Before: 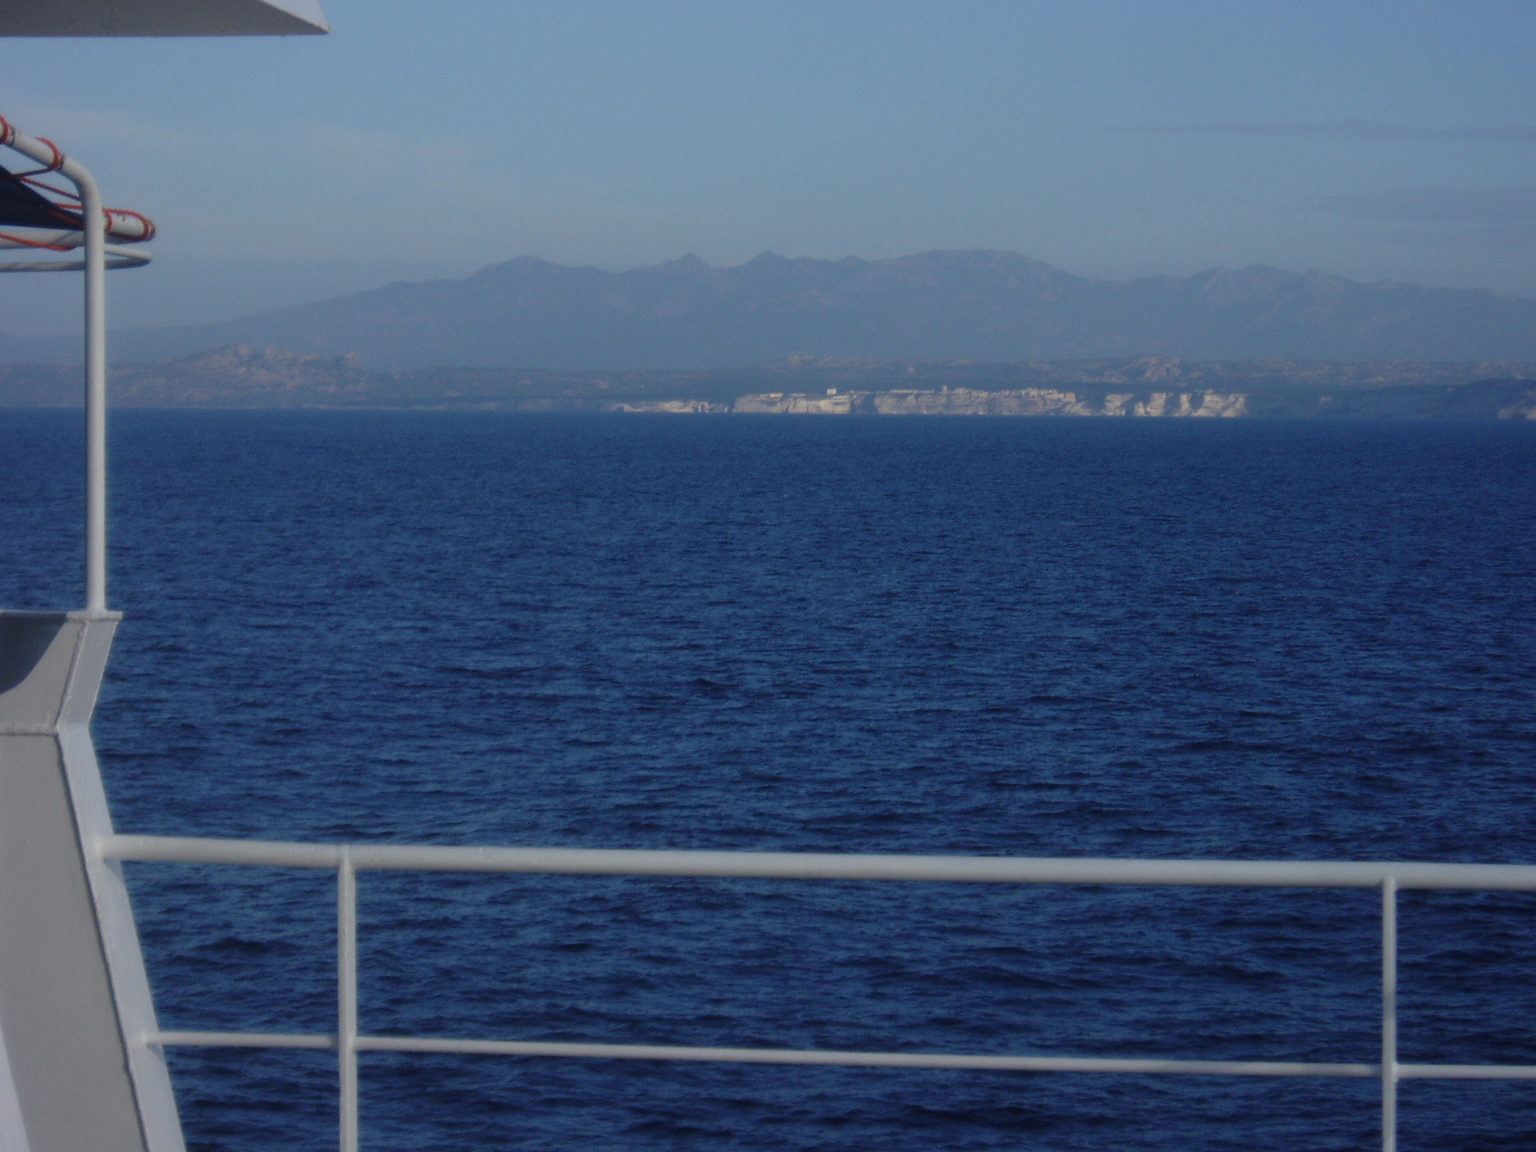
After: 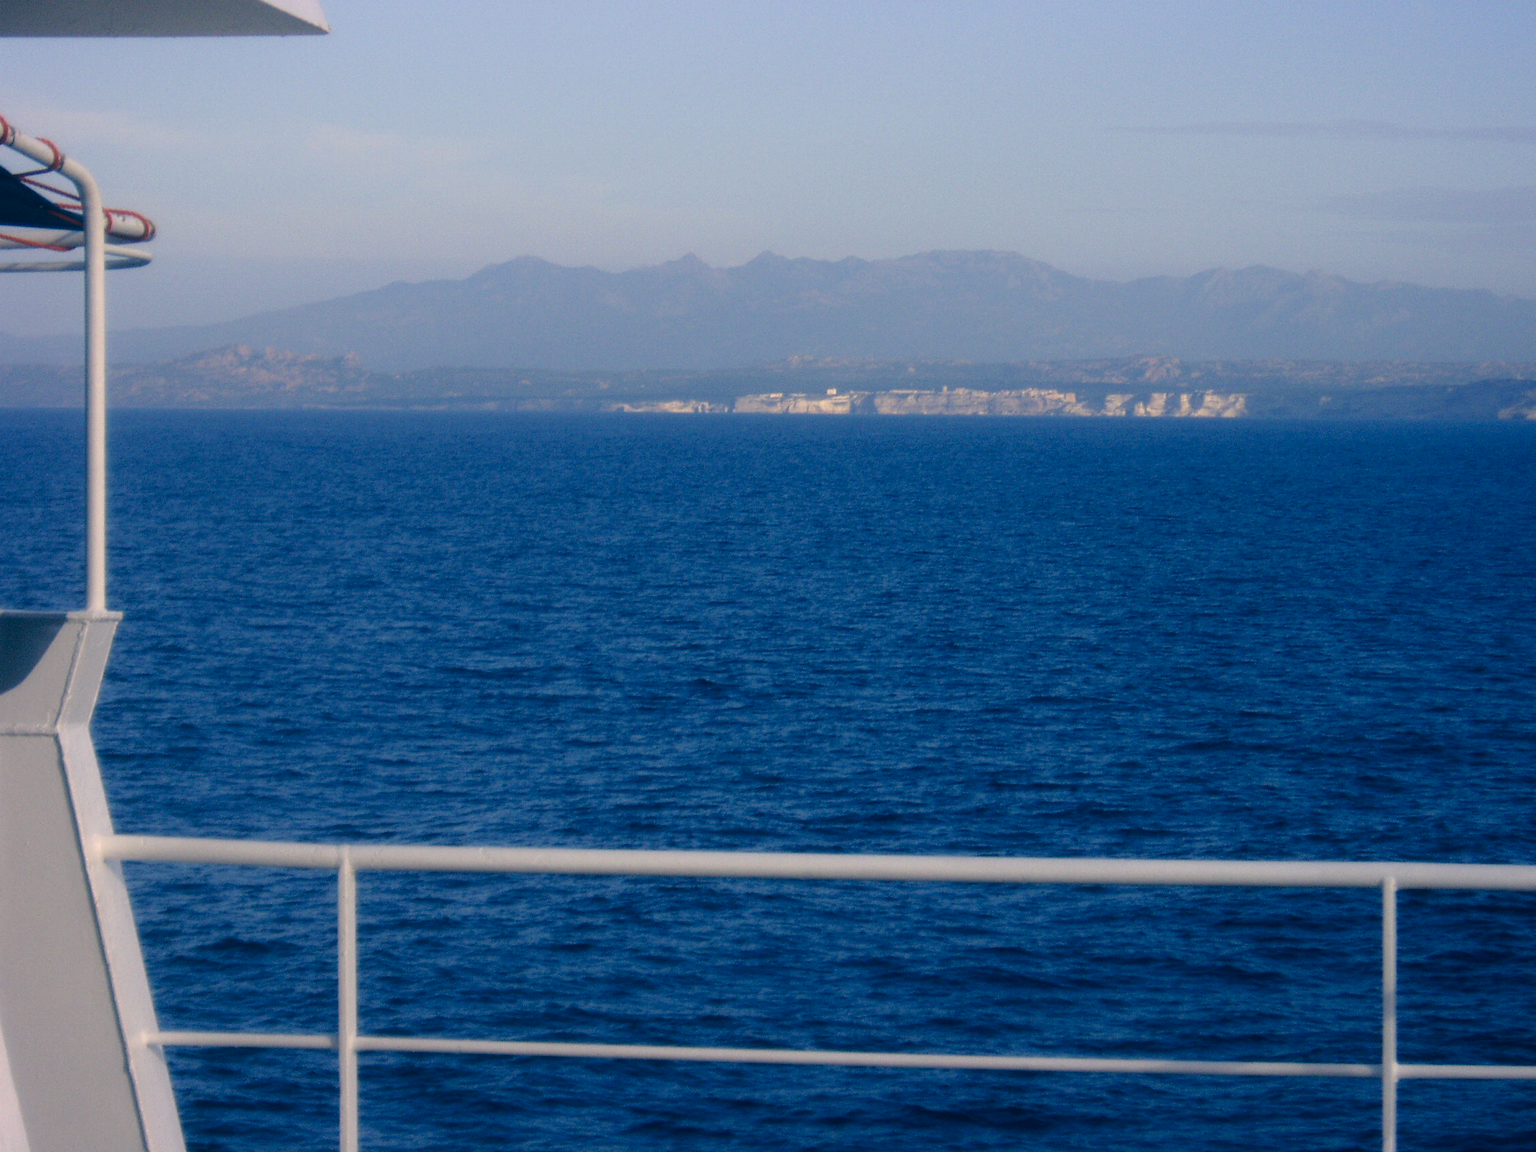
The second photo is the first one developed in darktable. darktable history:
color correction: highlights a* 10.32, highlights b* 14.66, shadows a* -9.64, shadows b* -14.92
tone equalizer: -8 EV -0.737 EV, -7 EV -0.722 EV, -6 EV -0.632 EV, -5 EV -0.385 EV, -3 EV 0.37 EV, -2 EV 0.6 EV, -1 EV 0.7 EV, +0 EV 0.726 EV
